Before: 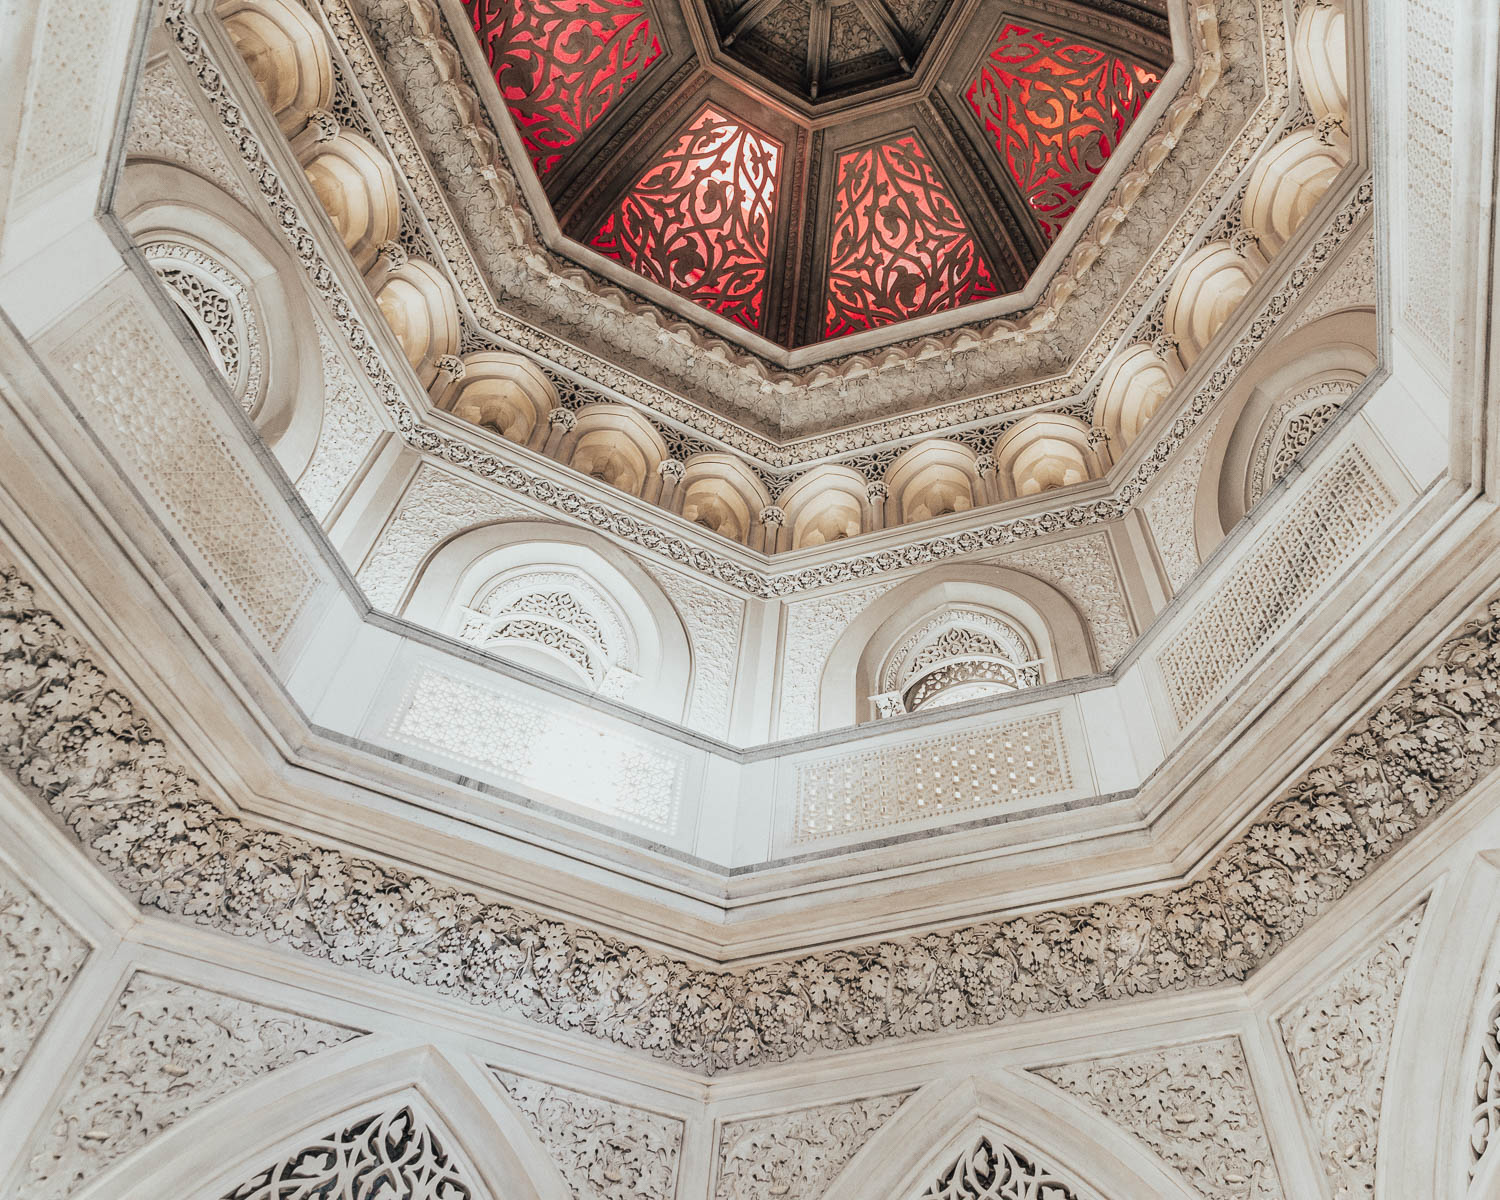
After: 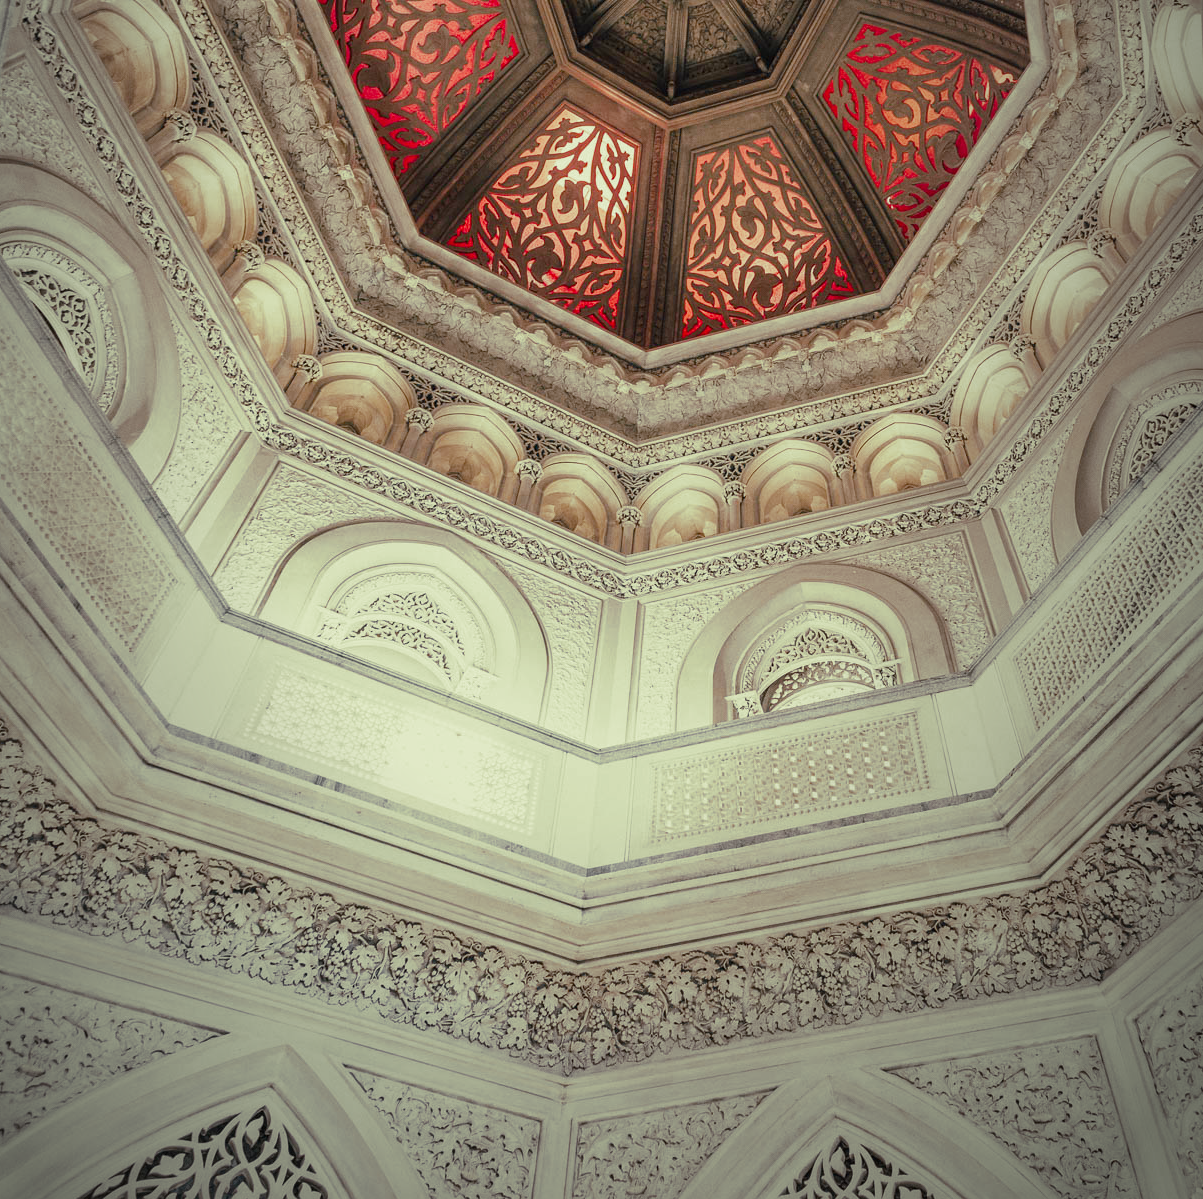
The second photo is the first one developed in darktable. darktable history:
crop and rotate: left 9.597%, right 10.195%
vignetting: fall-off start 72.14%, fall-off radius 108.07%, brightness -0.713, saturation -0.488, center (-0.054, -0.359), width/height ratio 0.729
split-toning: shadows › hue 290.82°, shadows › saturation 0.34, highlights › saturation 0.38, balance 0, compress 50%
color balance rgb: shadows lift › chroma 1%, shadows lift › hue 113°, highlights gain › chroma 0.2%, highlights gain › hue 333°, perceptual saturation grading › global saturation 20%, perceptual saturation grading › highlights -25%, perceptual saturation grading › shadows 25%, contrast -10%
